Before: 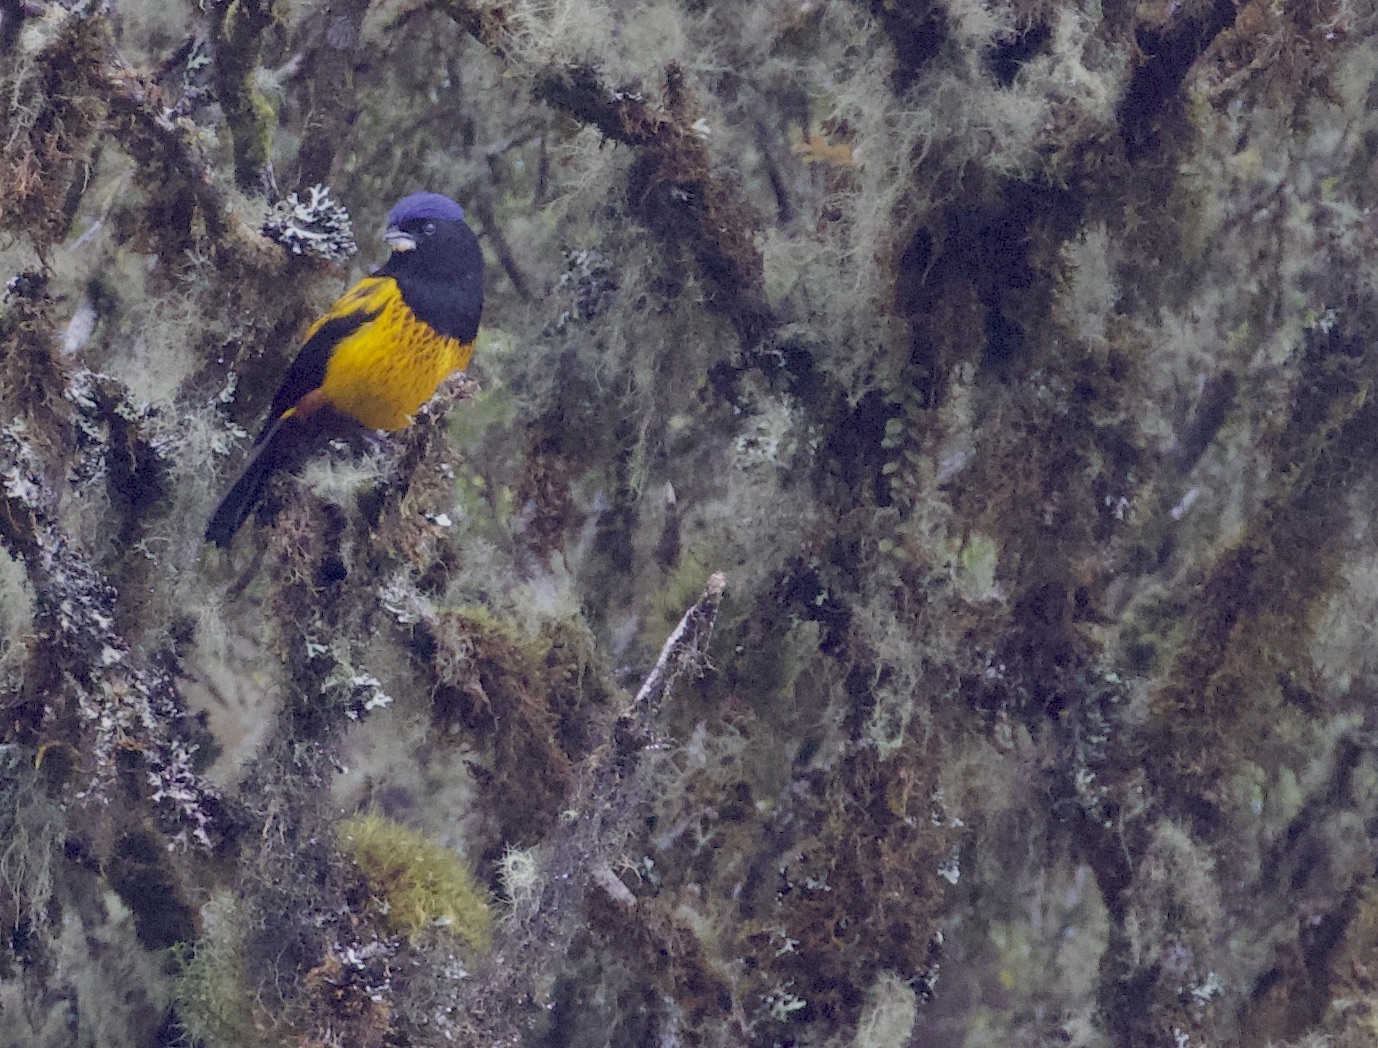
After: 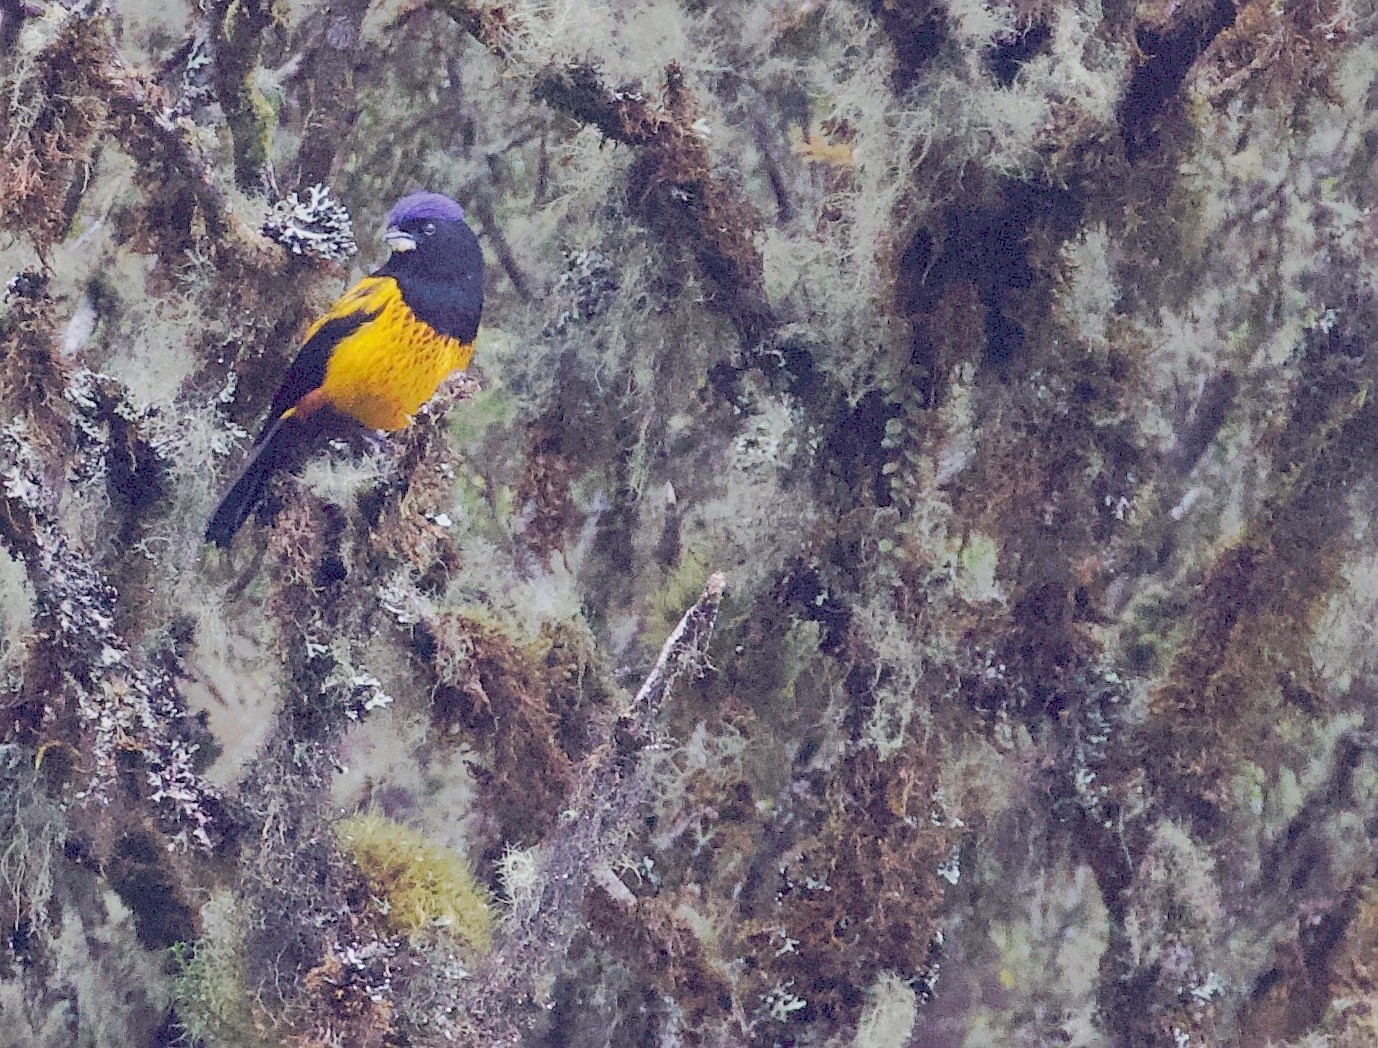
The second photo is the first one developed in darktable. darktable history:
sharpen: on, module defaults
contrast equalizer: octaves 7, y [[0.5 ×6], [0.5 ×6], [0.5 ×6], [0 ×6], [0, 0.039, 0.251, 0.29, 0.293, 0.292]], mix -0.371
tone curve: curves: ch0 [(0, 0) (0.003, 0.055) (0.011, 0.111) (0.025, 0.126) (0.044, 0.169) (0.069, 0.215) (0.1, 0.199) (0.136, 0.207) (0.177, 0.259) (0.224, 0.327) (0.277, 0.361) (0.335, 0.431) (0.399, 0.501) (0.468, 0.589) (0.543, 0.683) (0.623, 0.73) (0.709, 0.796) (0.801, 0.863) (0.898, 0.921) (1, 1)], preserve colors none
